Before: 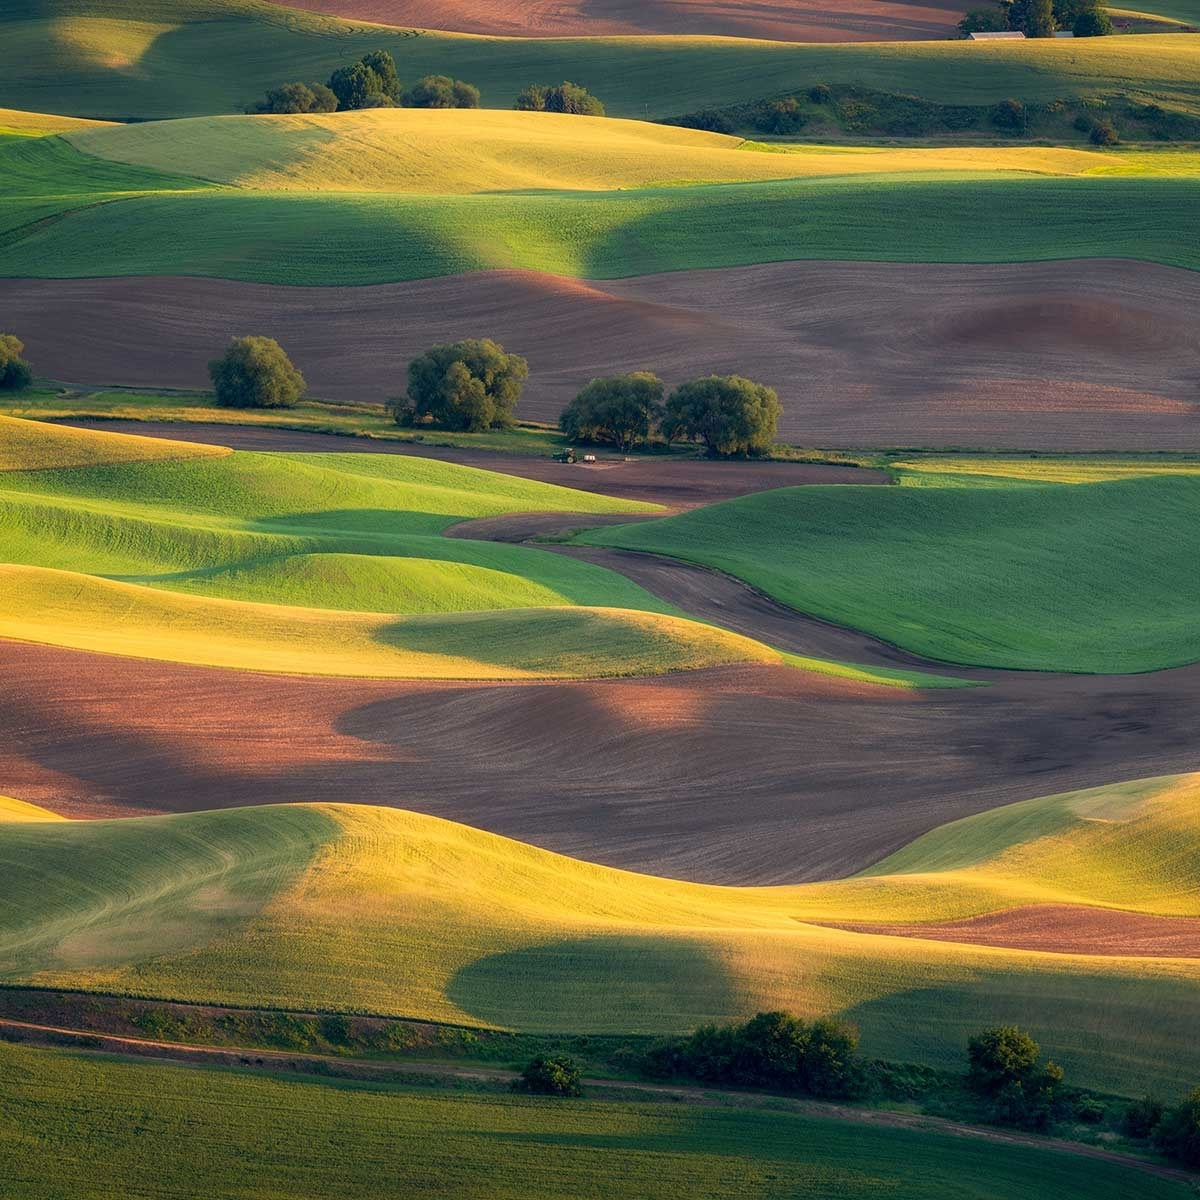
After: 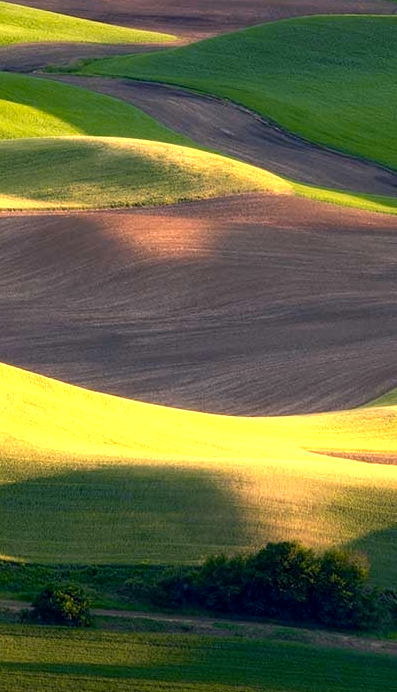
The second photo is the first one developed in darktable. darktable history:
tone equalizer: on, module defaults
crop: left 40.878%, top 39.176%, right 25.993%, bottom 3.081%
color zones: curves: ch0 [(0.099, 0.624) (0.257, 0.596) (0.384, 0.376) (0.529, 0.492) (0.697, 0.564) (0.768, 0.532) (0.908, 0.644)]; ch1 [(0.112, 0.564) (0.254, 0.612) (0.432, 0.676) (0.592, 0.456) (0.743, 0.684) (0.888, 0.536)]; ch2 [(0.25, 0.5) (0.469, 0.36) (0.75, 0.5)]
exposure: black level correction 0.001, compensate highlight preservation false
